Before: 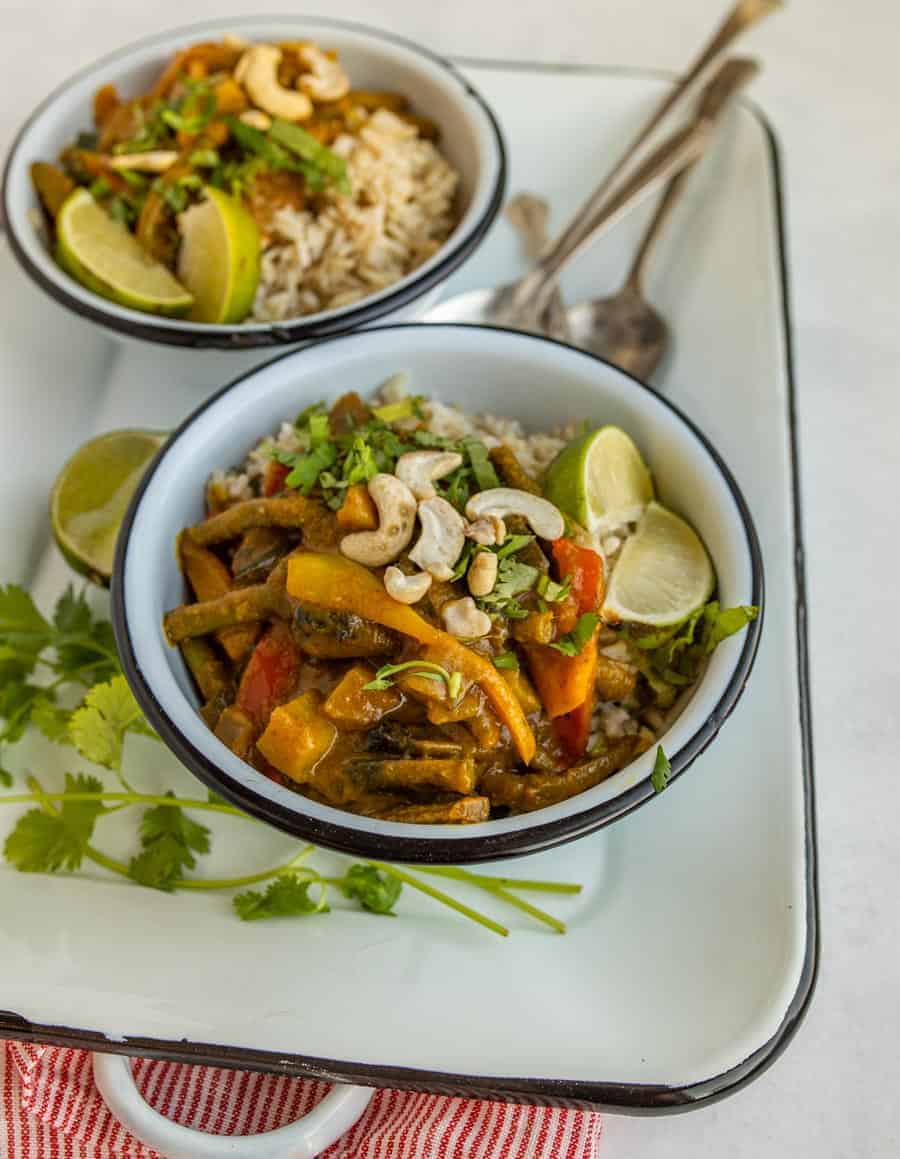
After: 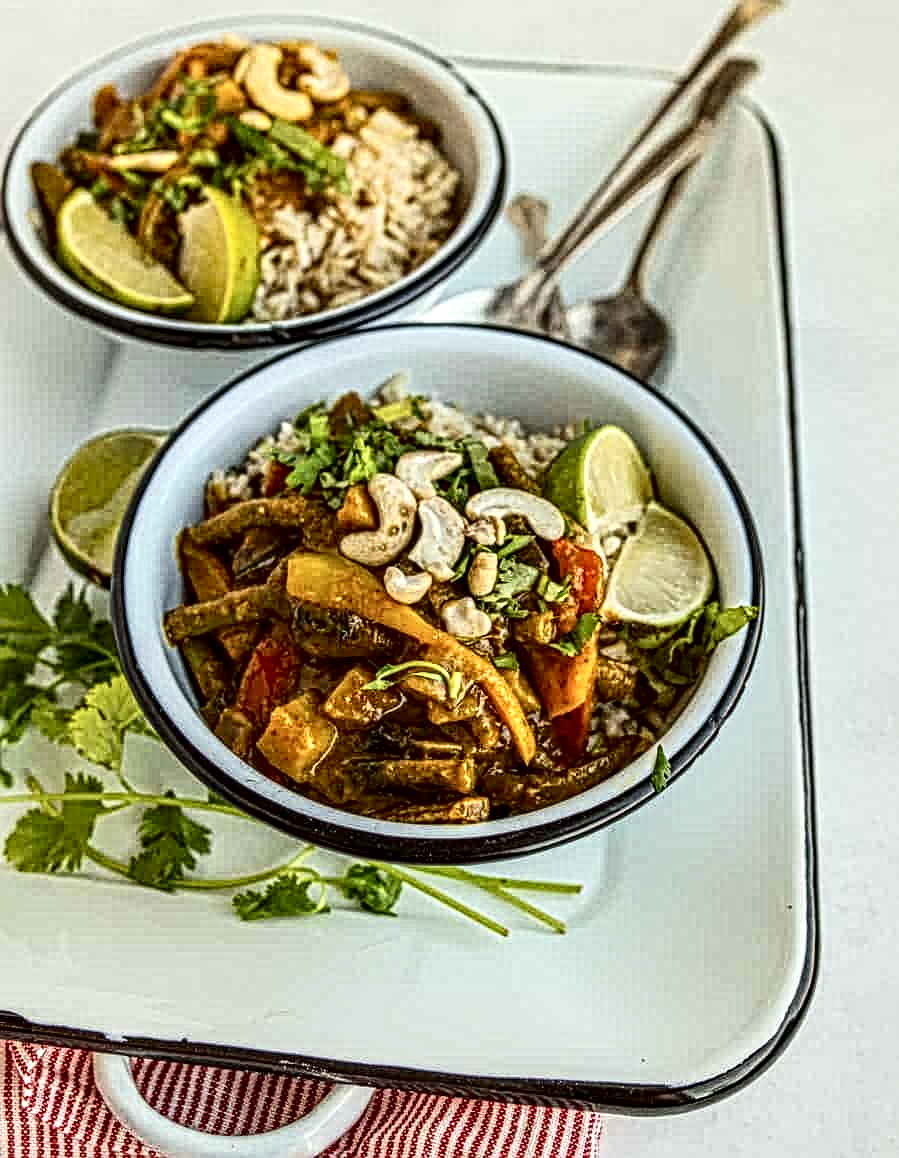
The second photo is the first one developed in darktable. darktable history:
contrast brightness saturation: contrast 0.28
local contrast: mode bilateral grid, contrast 20, coarseness 3, detail 300%, midtone range 0.2
white balance: red 0.978, blue 0.999
